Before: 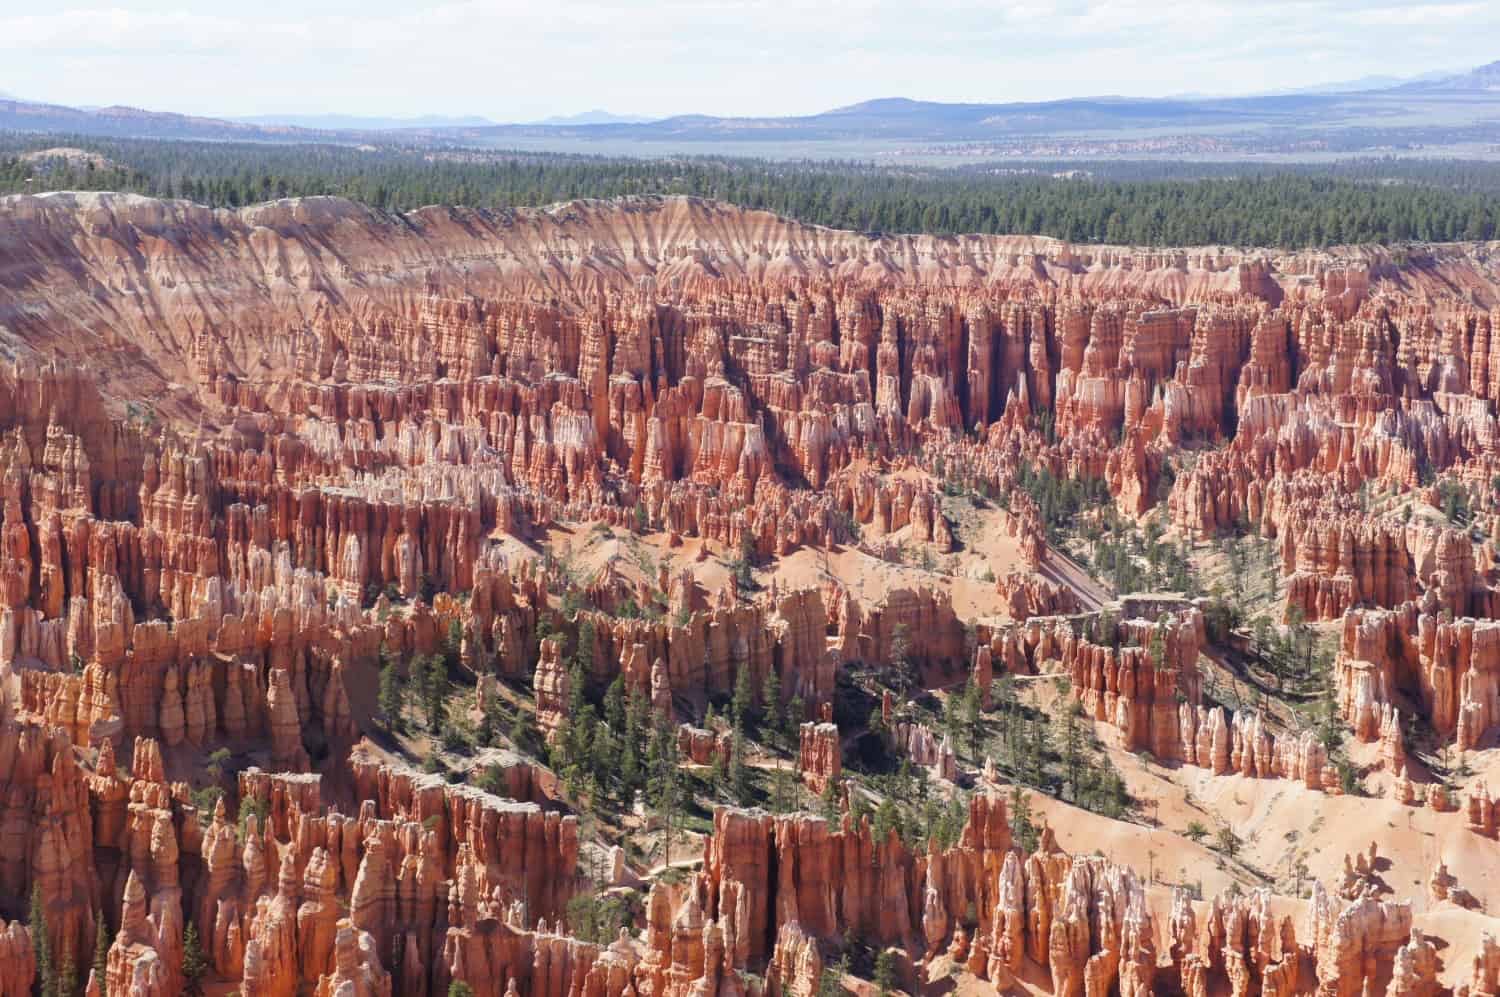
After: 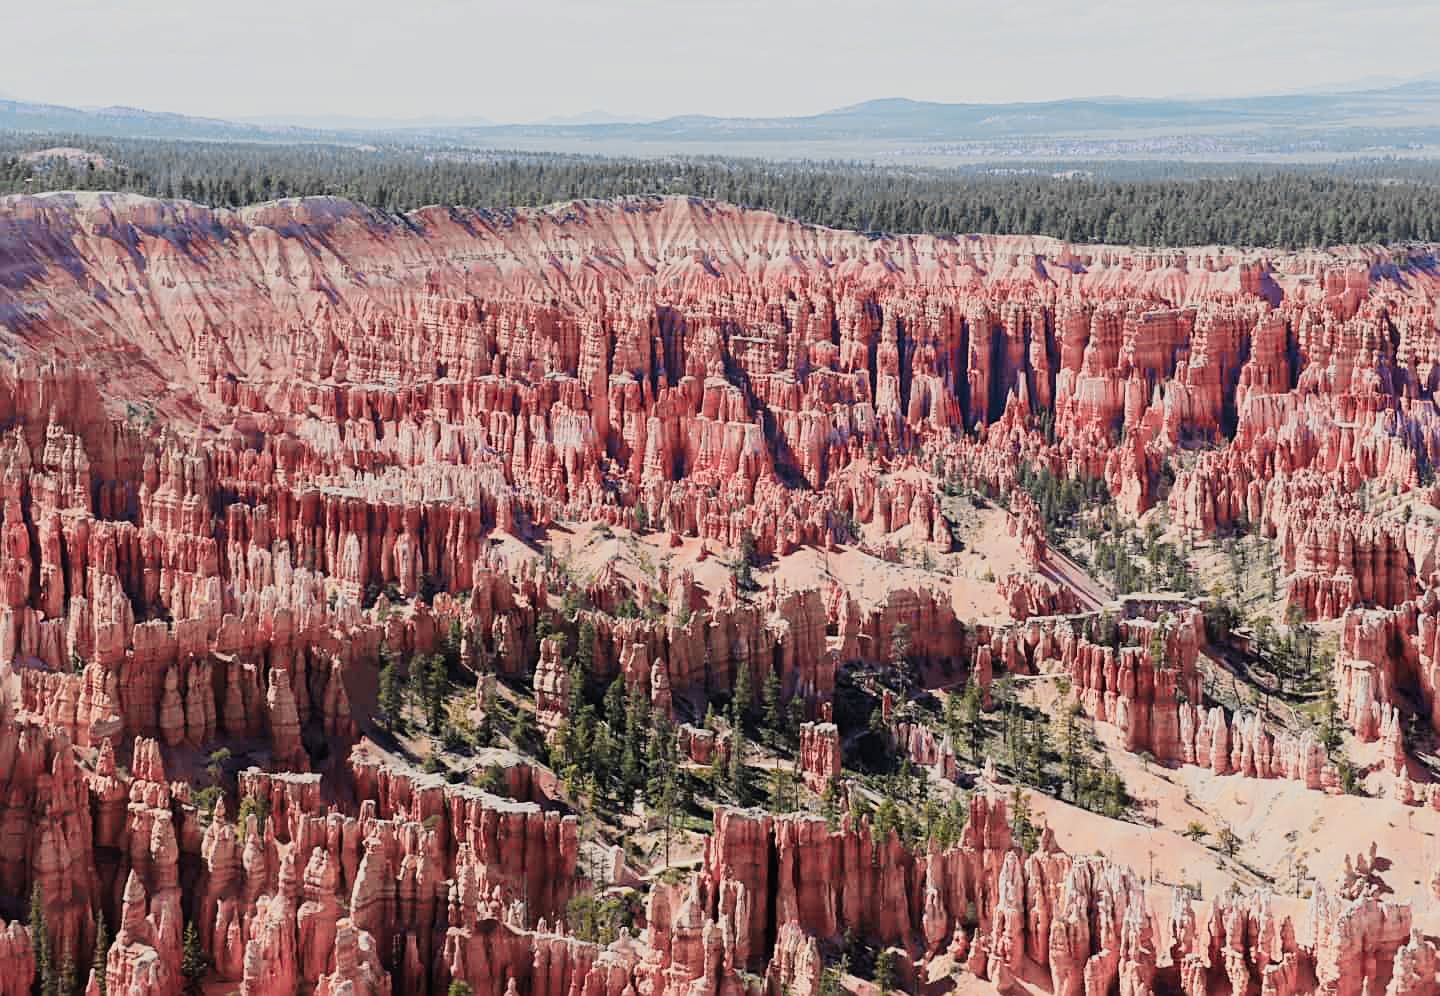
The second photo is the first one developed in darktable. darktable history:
filmic rgb: black relative exposure -7.5 EV, white relative exposure 4.99 EV, hardness 3.31, contrast 1.3, color science v5 (2021), contrast in shadows safe, contrast in highlights safe
crop: right 3.991%, bottom 0.024%
sharpen: on, module defaults
color zones: curves: ch0 [(0.257, 0.558) (0.75, 0.565)]; ch1 [(0.004, 0.857) (0.14, 0.416) (0.257, 0.695) (0.442, 0.032) (0.736, 0.266) (0.891, 0.741)]; ch2 [(0, 0.623) (0.112, 0.436) (0.271, 0.474) (0.516, 0.64) (0.743, 0.286)]
